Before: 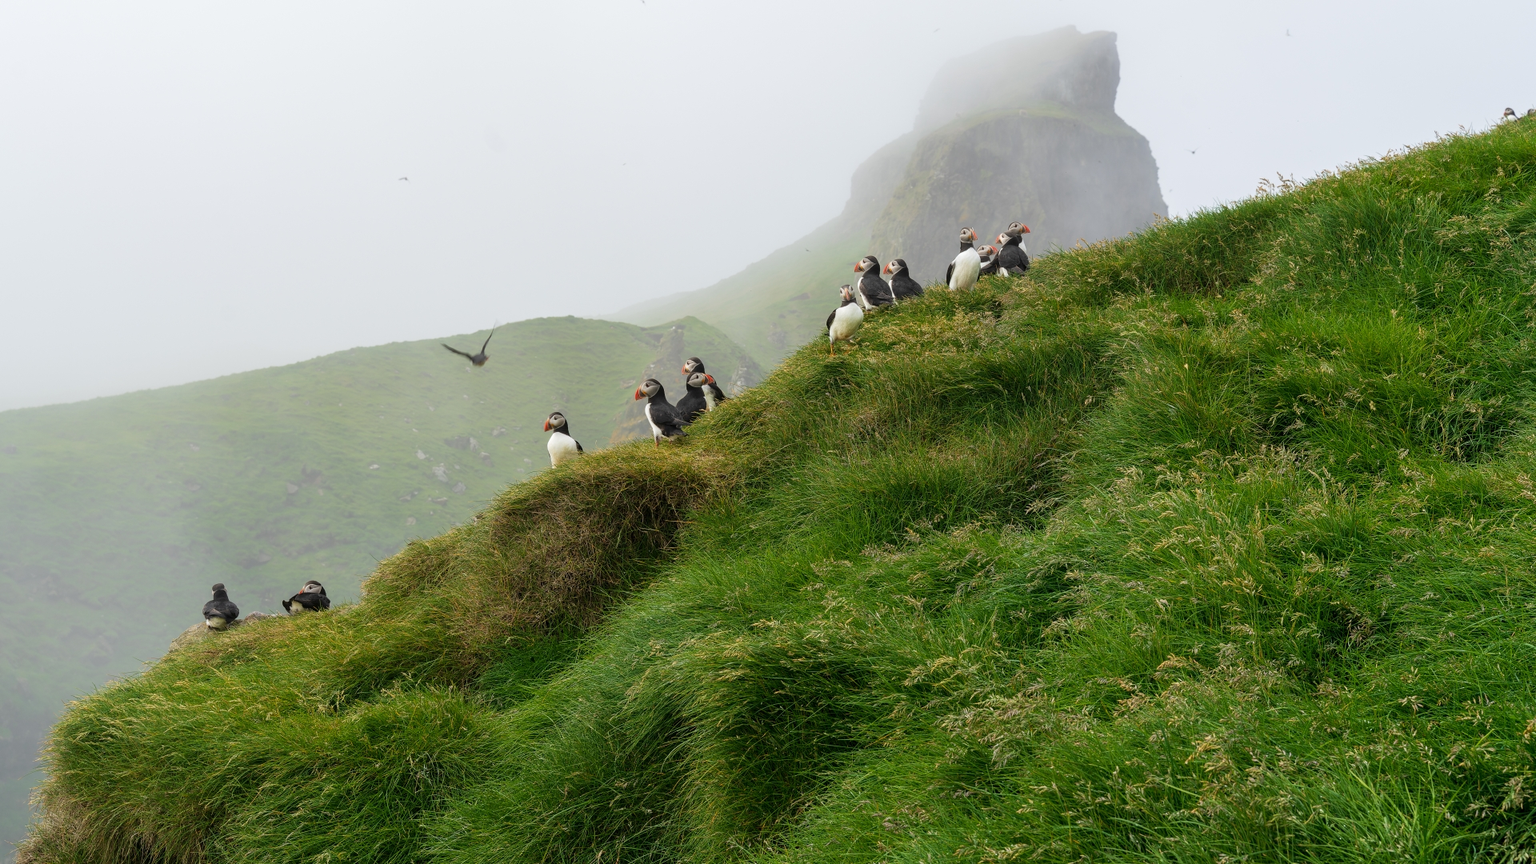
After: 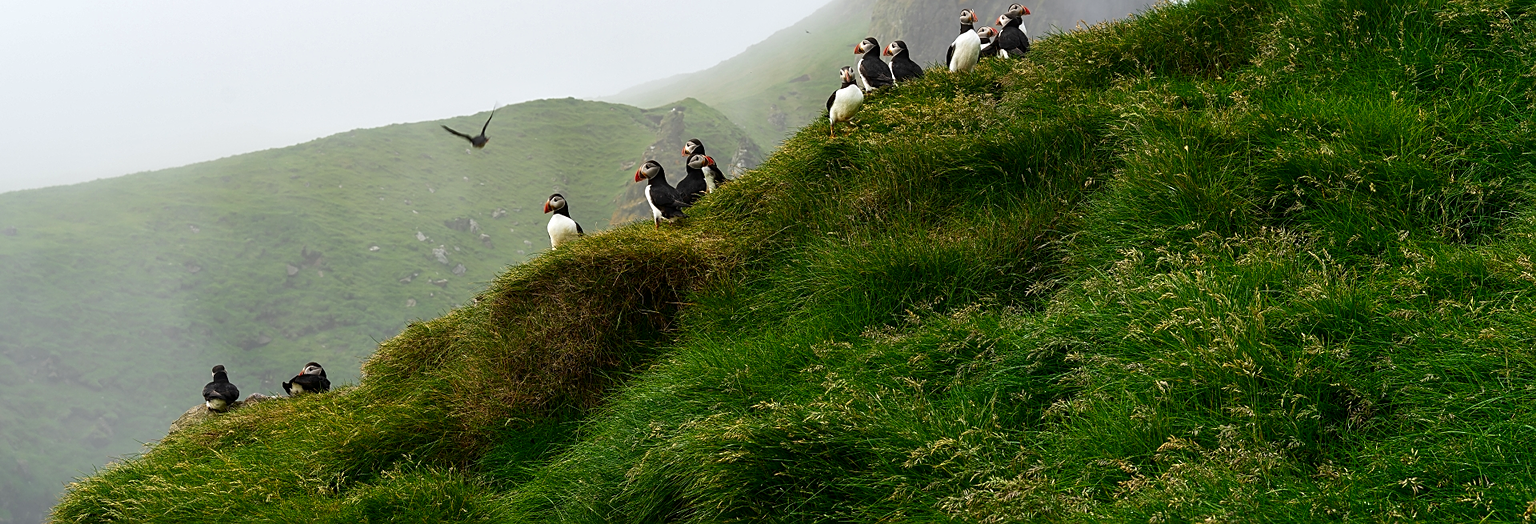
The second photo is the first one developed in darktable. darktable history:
contrast brightness saturation: contrast 0.1, brightness -0.26, saturation 0.14
shadows and highlights: radius 44.78, white point adjustment 6.64, compress 79.65%, highlights color adjustment 78.42%, soften with gaussian
sharpen: radius 1.967
highlight reconstruction: method clip highlights, clipping threshold 0
crop and rotate: top 25.357%, bottom 13.942%
